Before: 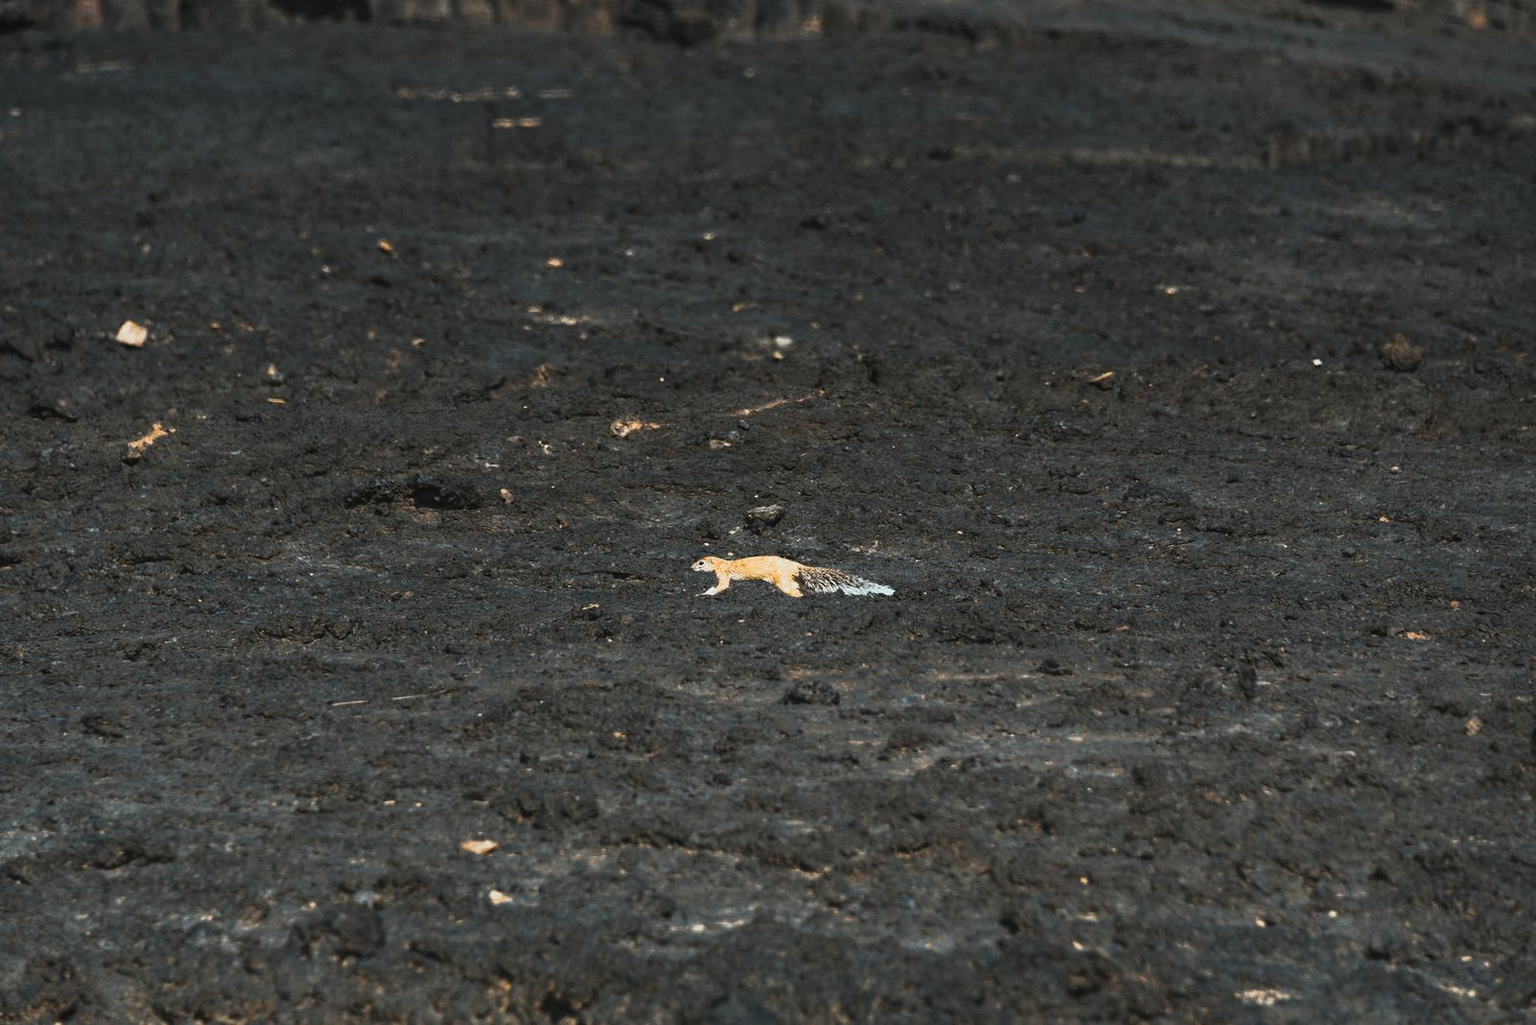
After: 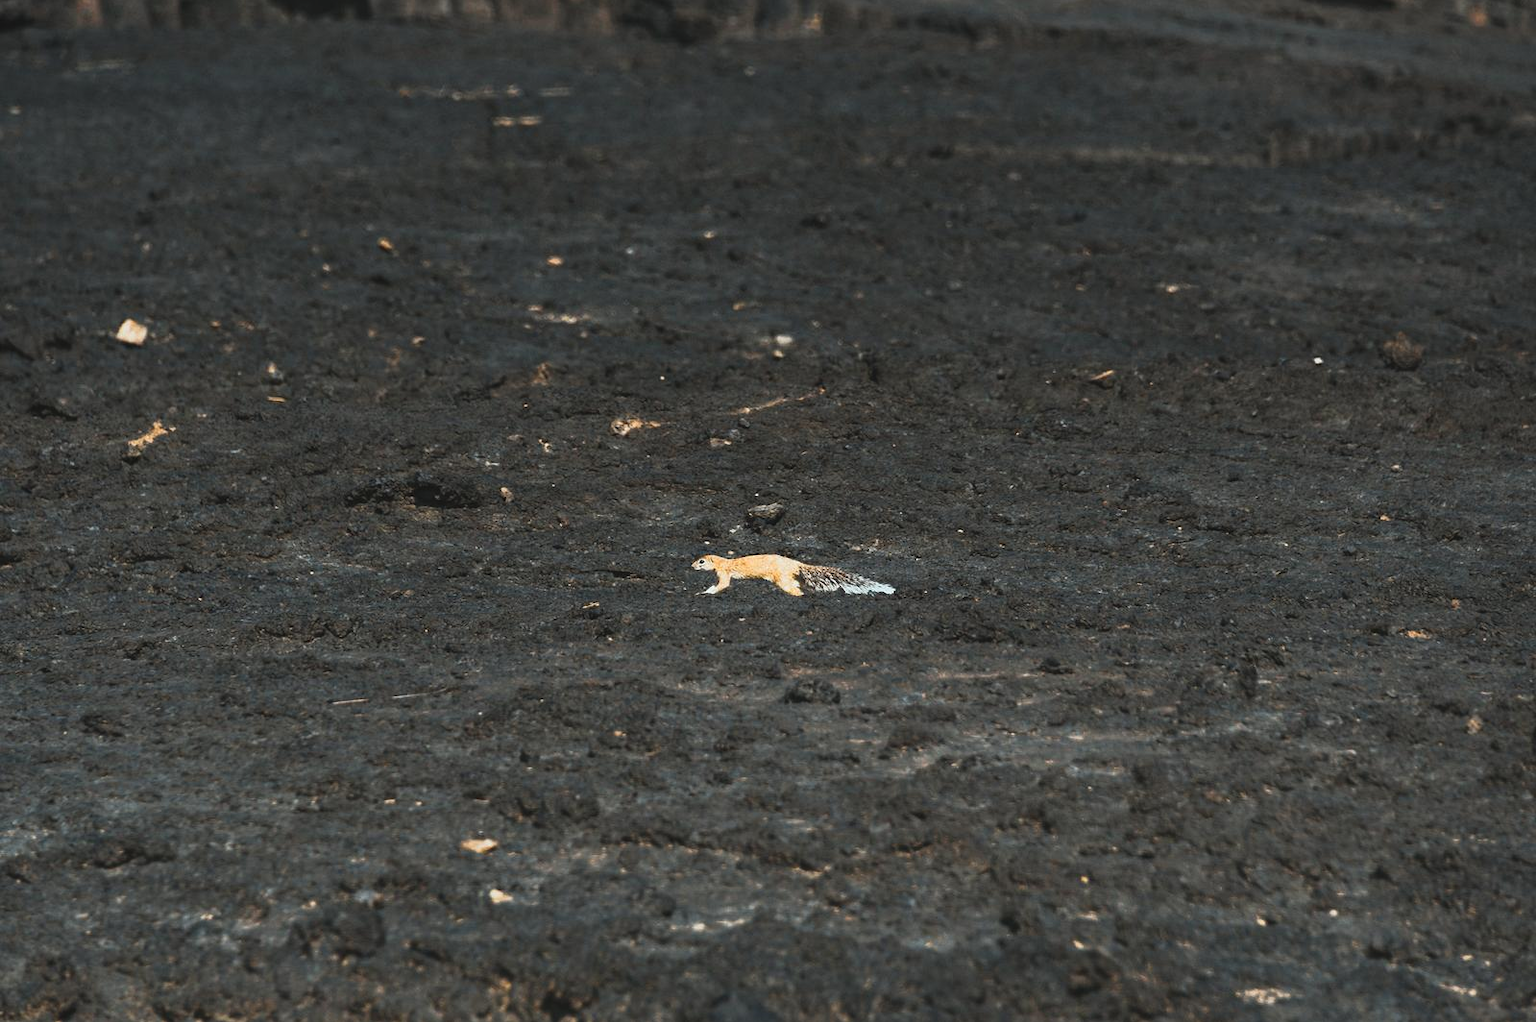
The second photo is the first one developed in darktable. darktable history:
exposure: black level correction -0.004, exposure 0.044 EV, compensate highlight preservation false
crop: top 0.236%, bottom 0.127%
